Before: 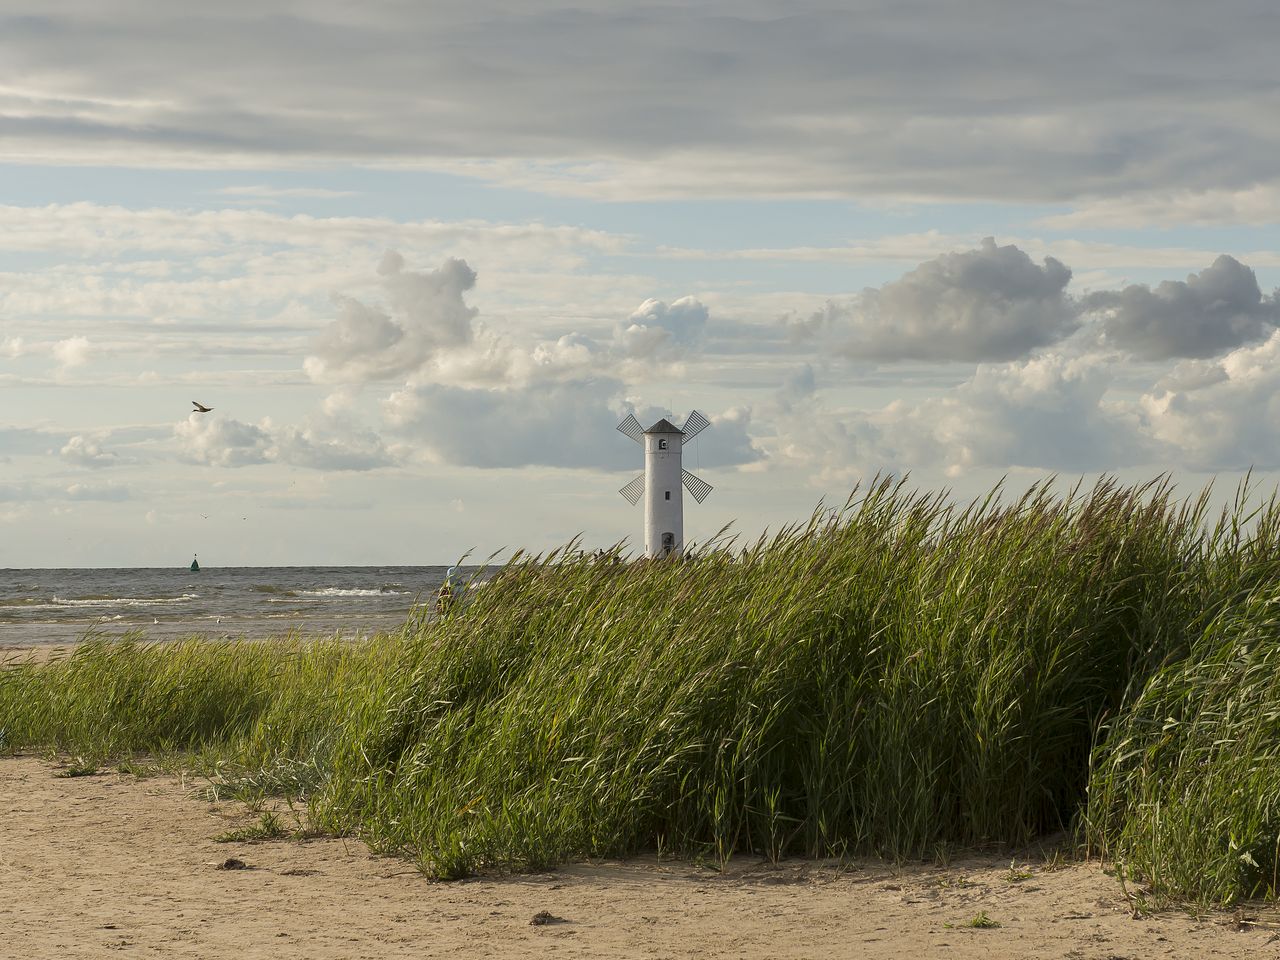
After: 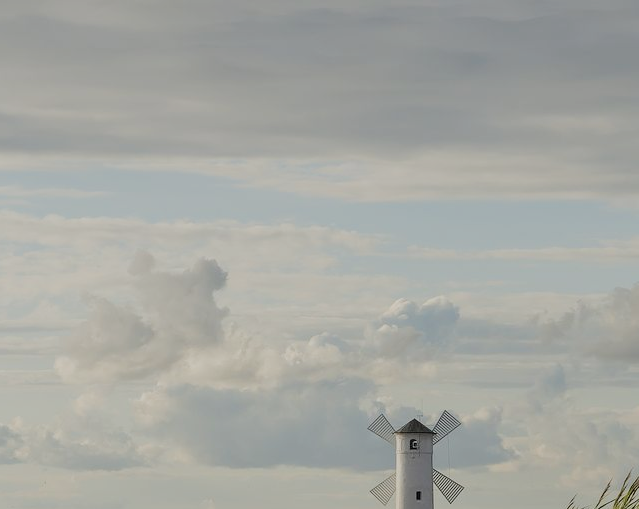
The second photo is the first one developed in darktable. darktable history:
filmic rgb: black relative exposure -7.28 EV, white relative exposure 5.08 EV, hardness 3.22
crop: left 19.455%, right 30.56%, bottom 46.911%
